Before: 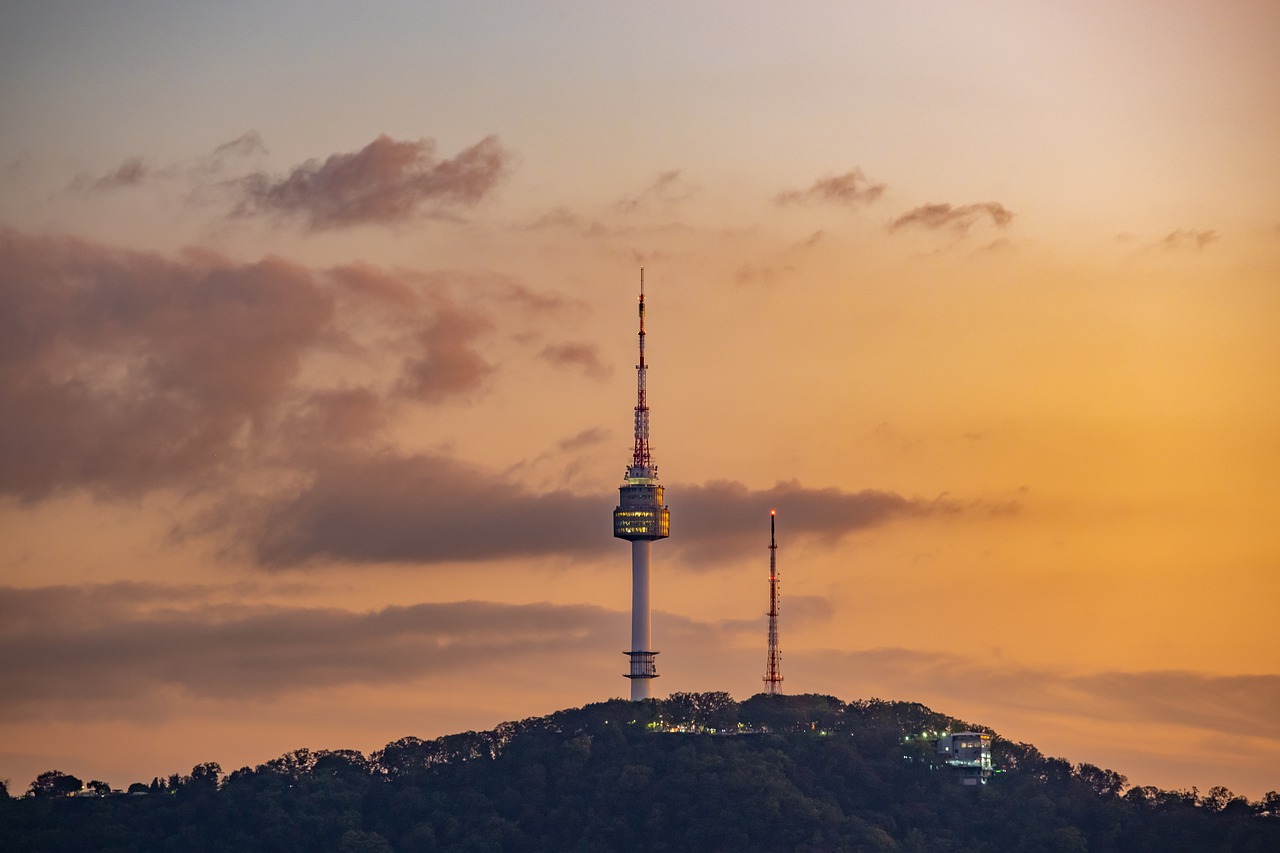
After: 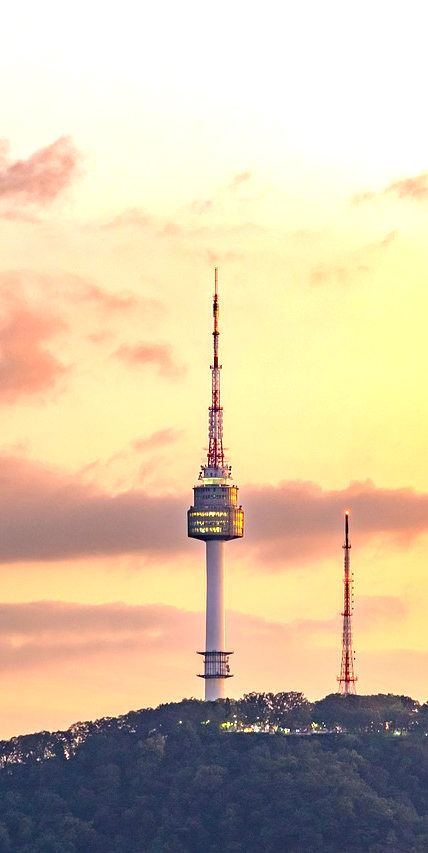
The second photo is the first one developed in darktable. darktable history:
crop: left 33.358%, right 33.176%
exposure: black level correction 0, exposure 1.469 EV, compensate highlight preservation false
